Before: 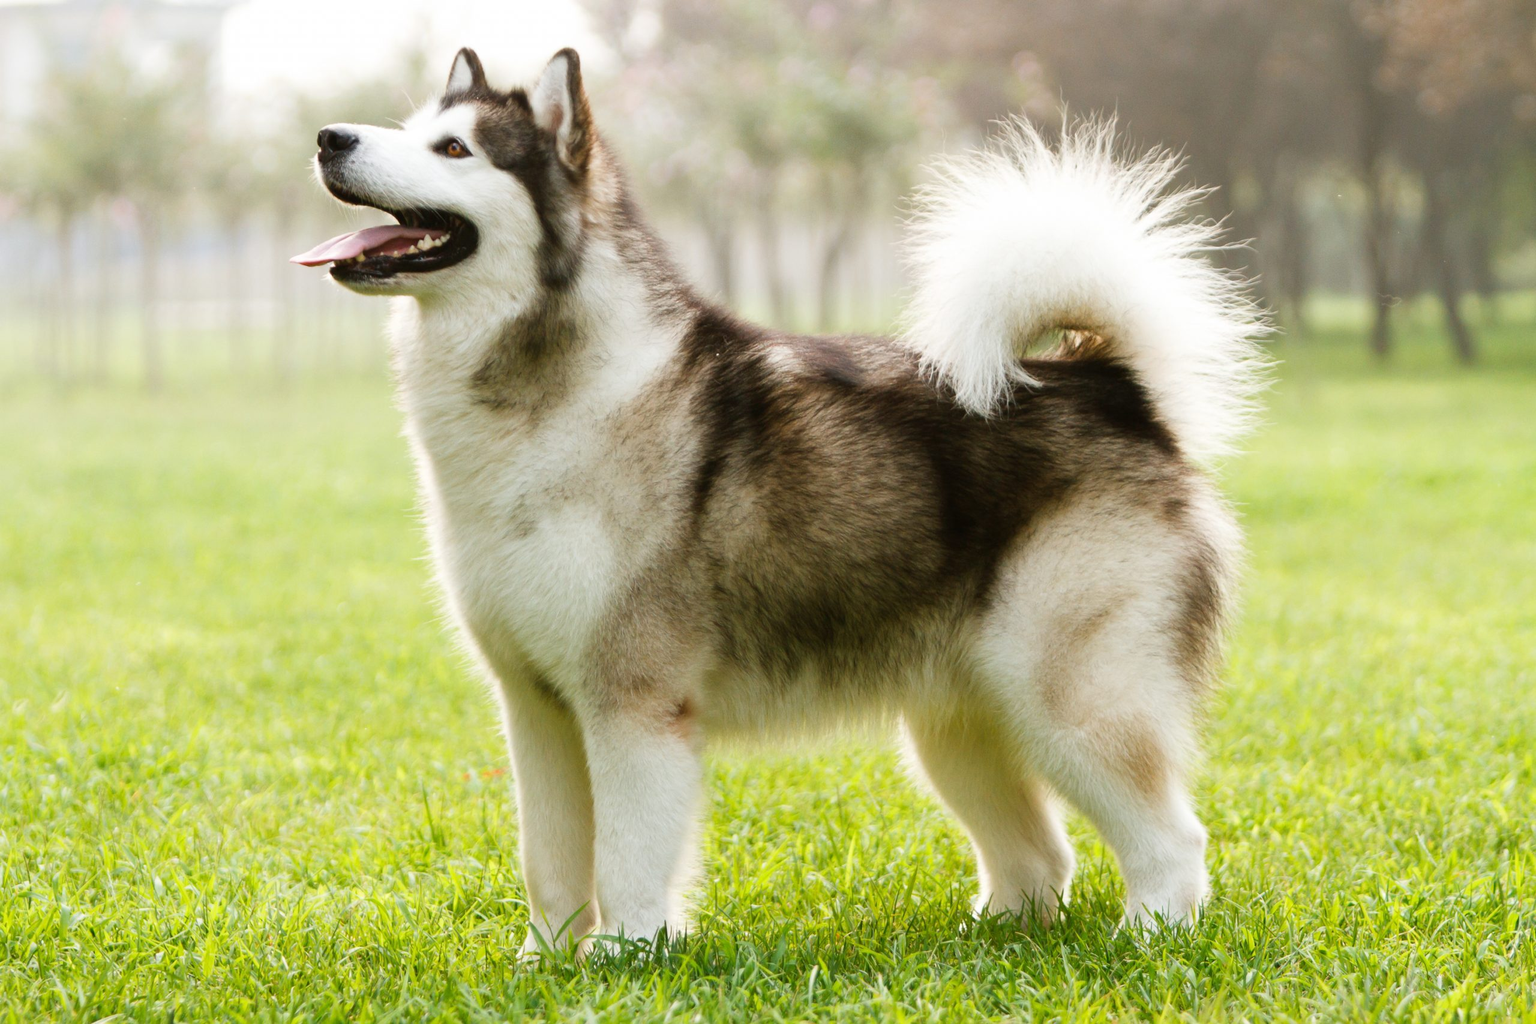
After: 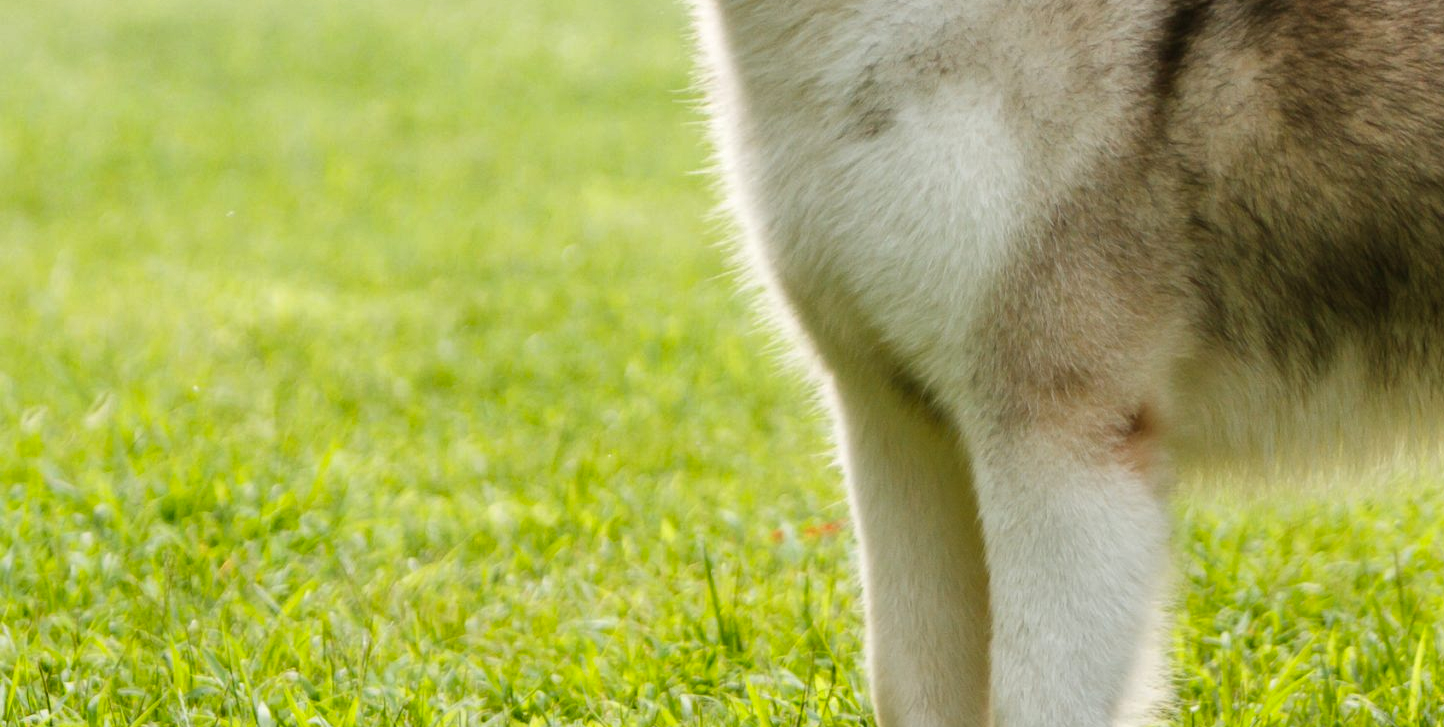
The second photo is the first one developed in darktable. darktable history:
tone equalizer: -8 EV -1.84 EV, -7 EV -1.16 EV, -6 EV -1.62 EV, smoothing diameter 25%, edges refinement/feathering 10, preserve details guided filter
crop: top 44.483%, right 43.593%, bottom 12.892%
shadows and highlights: low approximation 0.01, soften with gaussian
